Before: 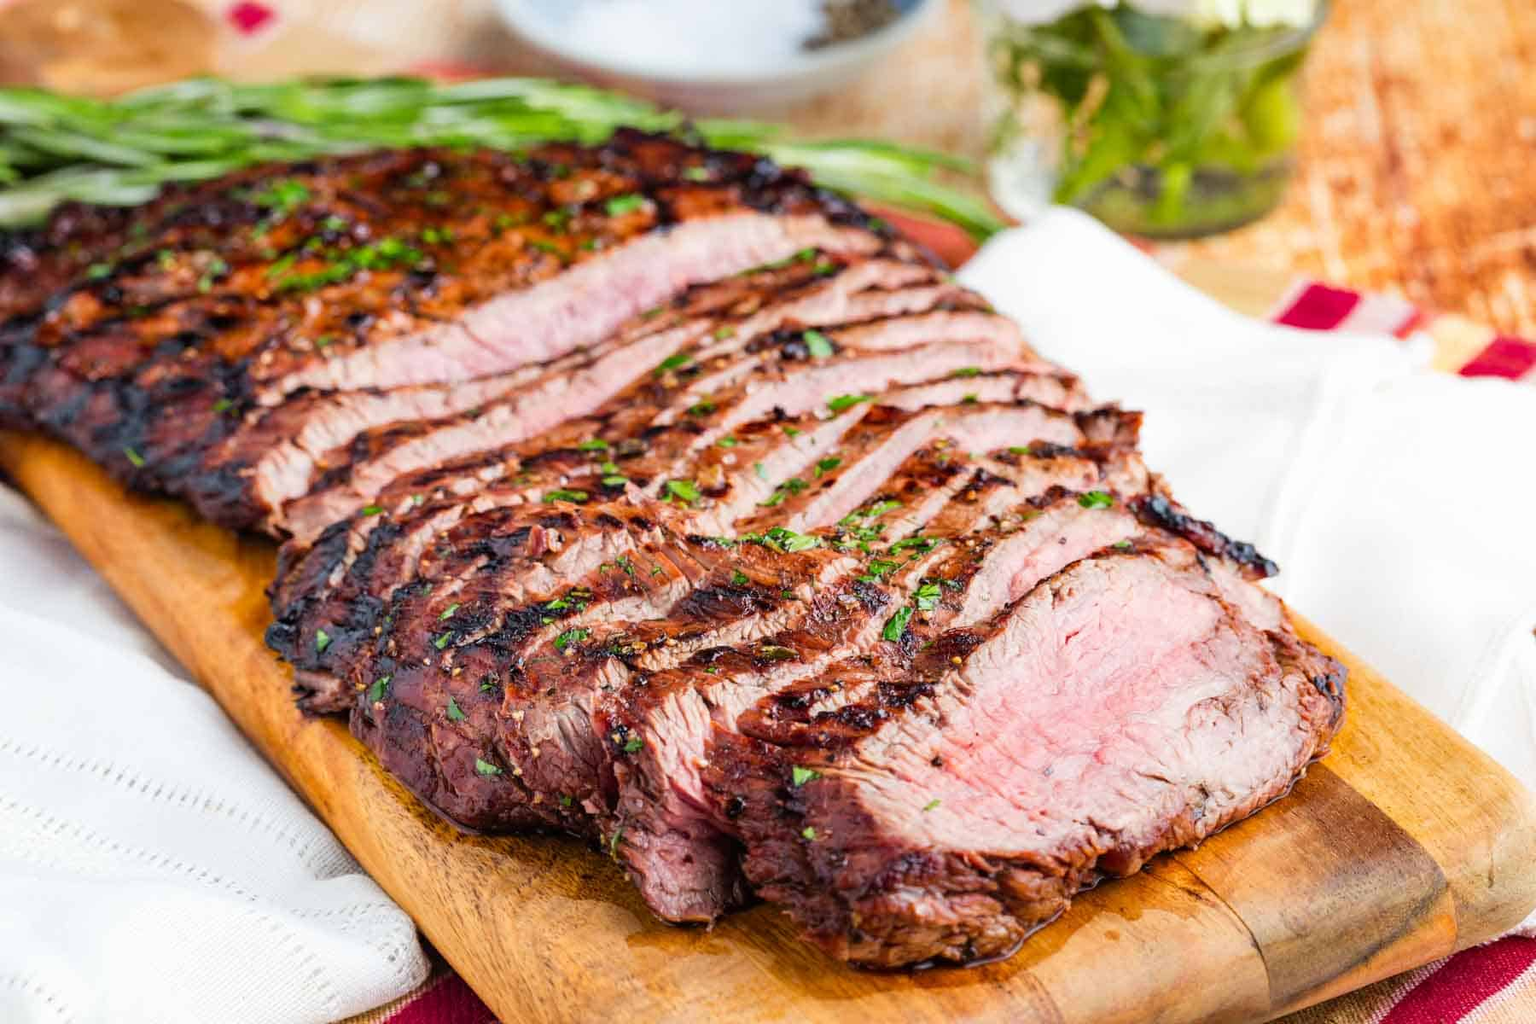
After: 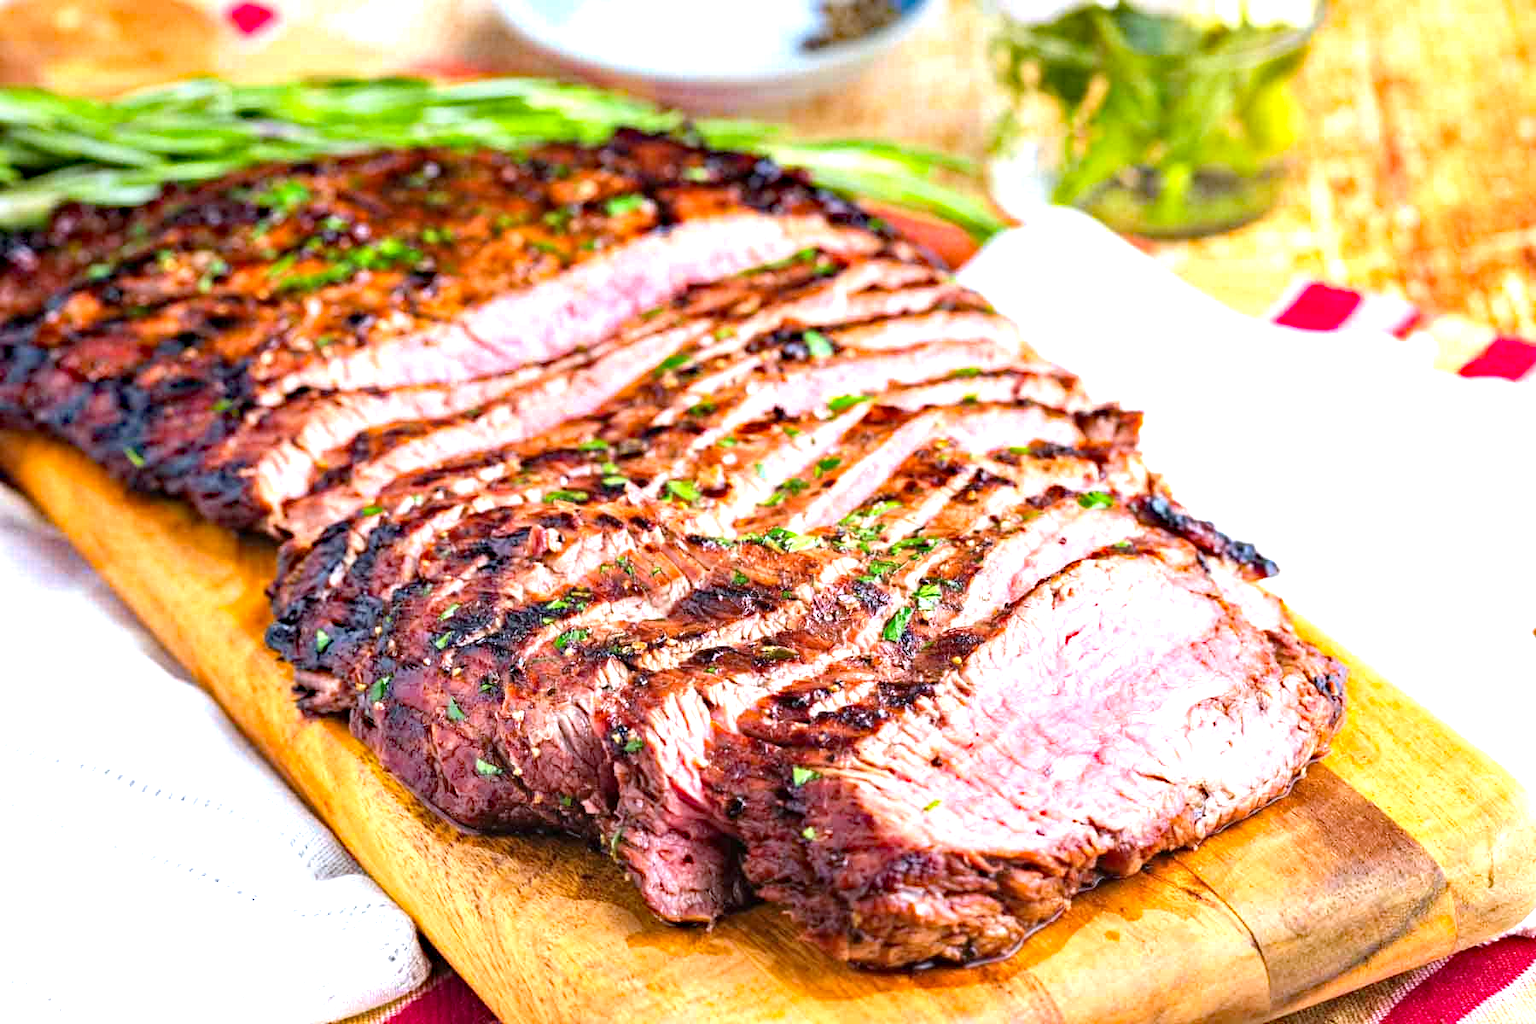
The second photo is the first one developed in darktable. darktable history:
exposure: black level correction 0, exposure 1 EV, compensate exposure bias true, compensate highlight preservation false
haze removal: strength 0.526, distance 0.922, compatibility mode true, adaptive false
color calibration: illuminant as shot in camera, x 0.358, y 0.373, temperature 4628.91 K
